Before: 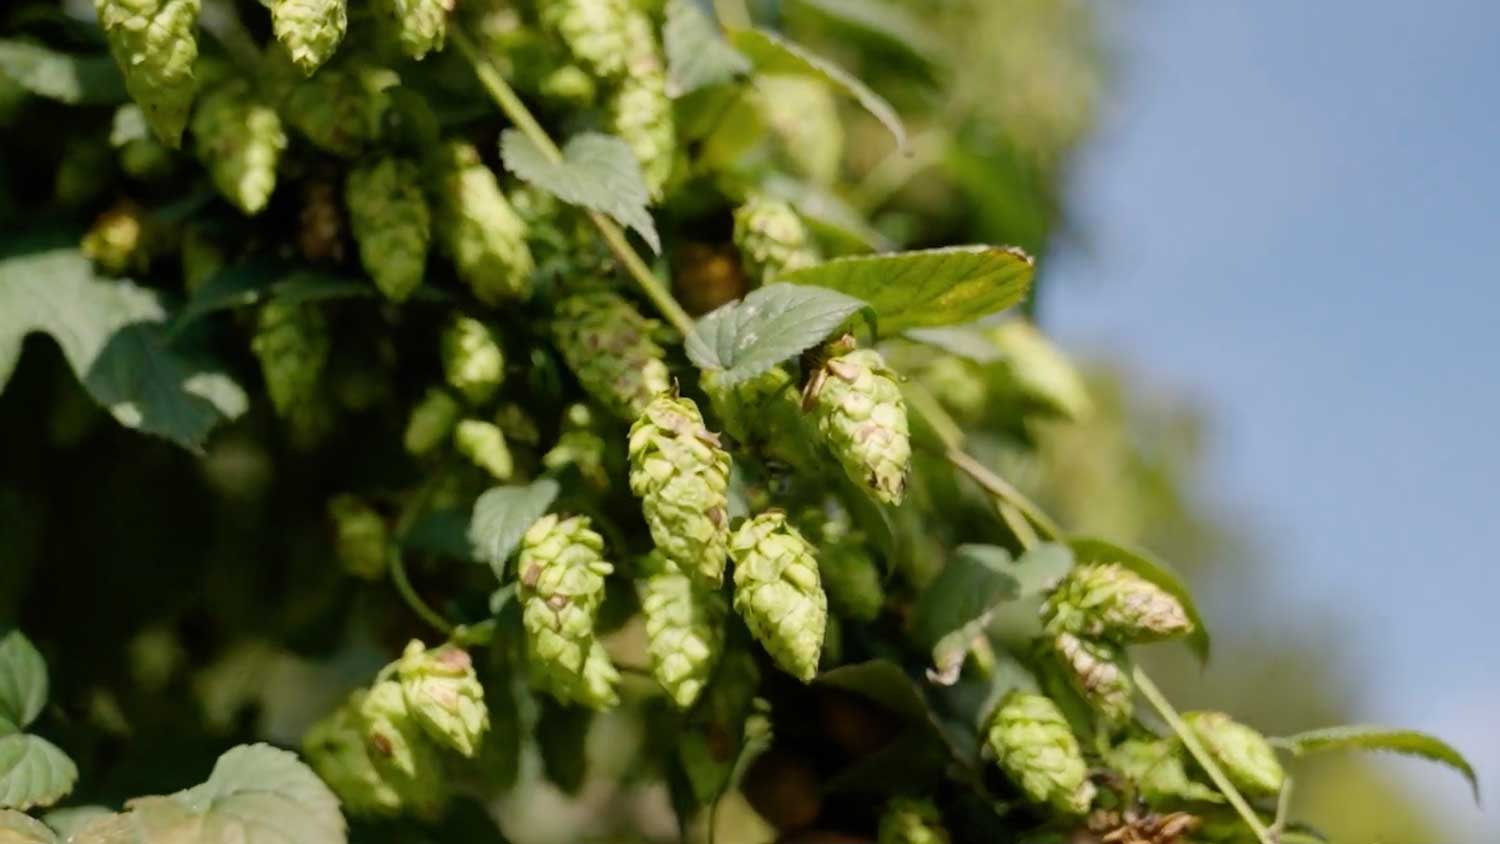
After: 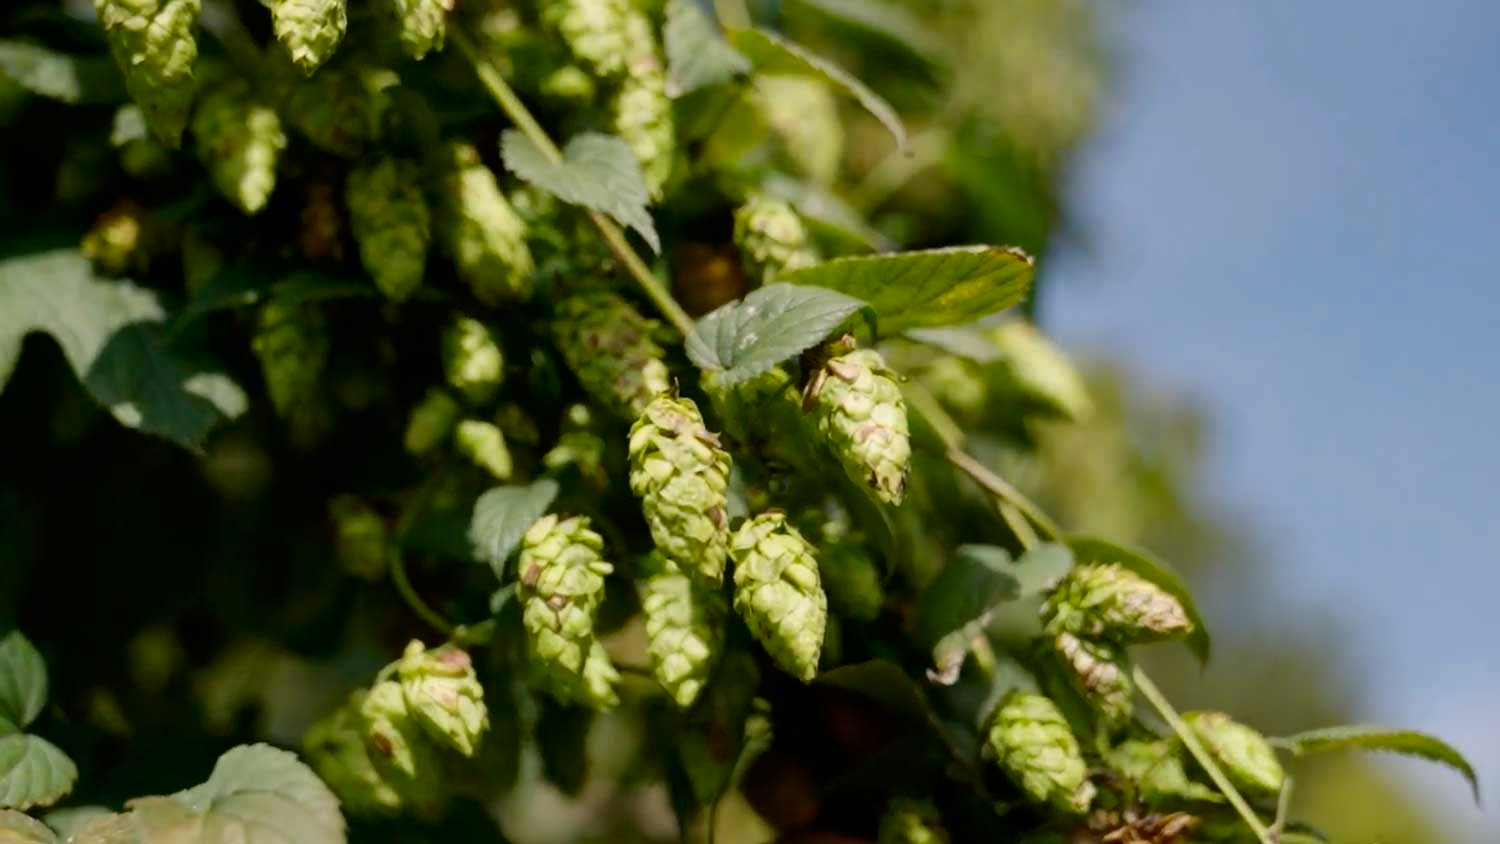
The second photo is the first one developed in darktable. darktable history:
contrast brightness saturation: contrast 0.069, brightness -0.13, saturation 0.046
